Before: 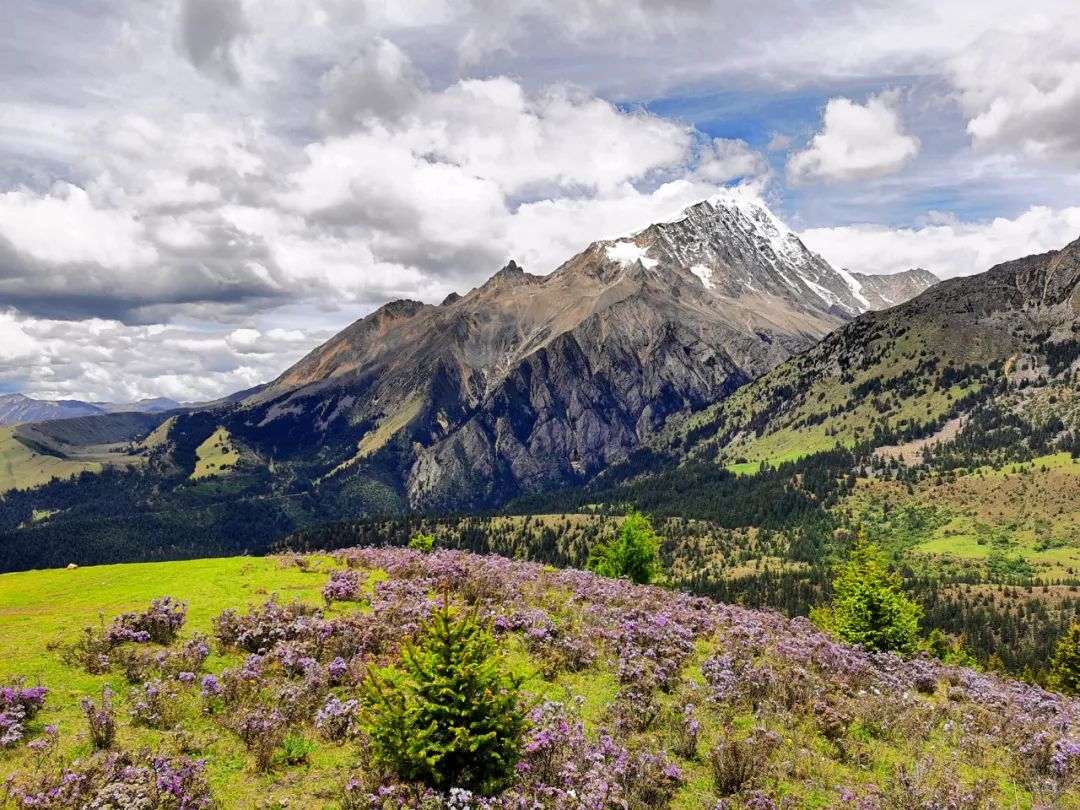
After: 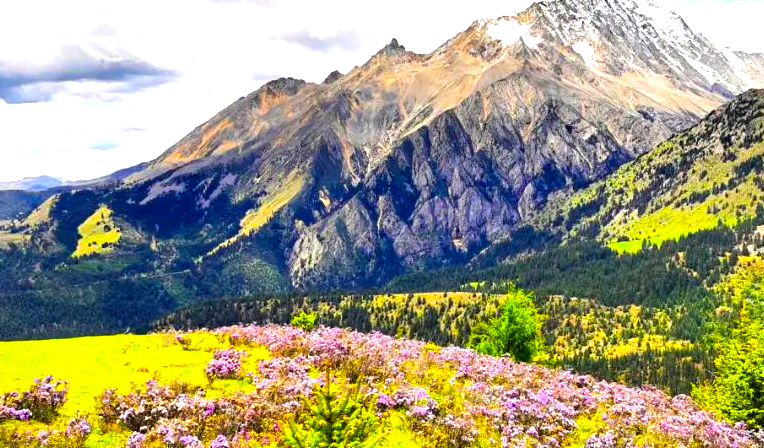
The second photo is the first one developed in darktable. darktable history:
color balance rgb: linear chroma grading › shadows -30.139%, linear chroma grading › global chroma 35.108%, perceptual saturation grading › global saturation 29.465%
exposure: black level correction 0, exposure 1.199 EV, compensate highlight preservation false
crop: left 10.946%, top 27.488%, right 18.233%, bottom 17.187%
